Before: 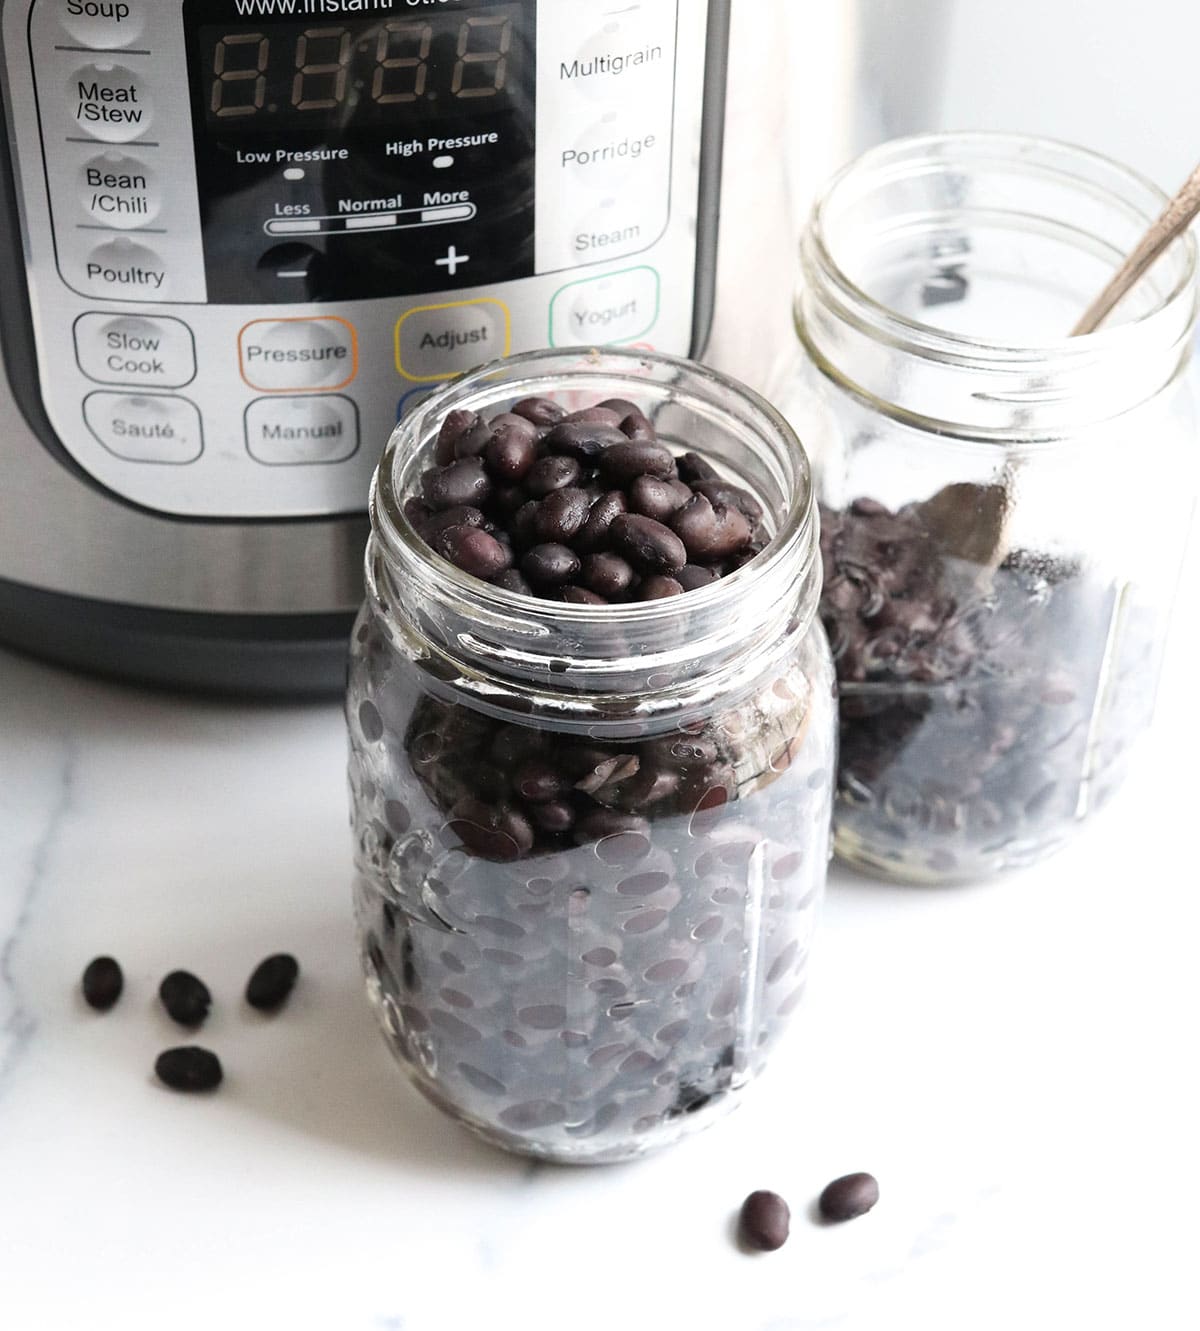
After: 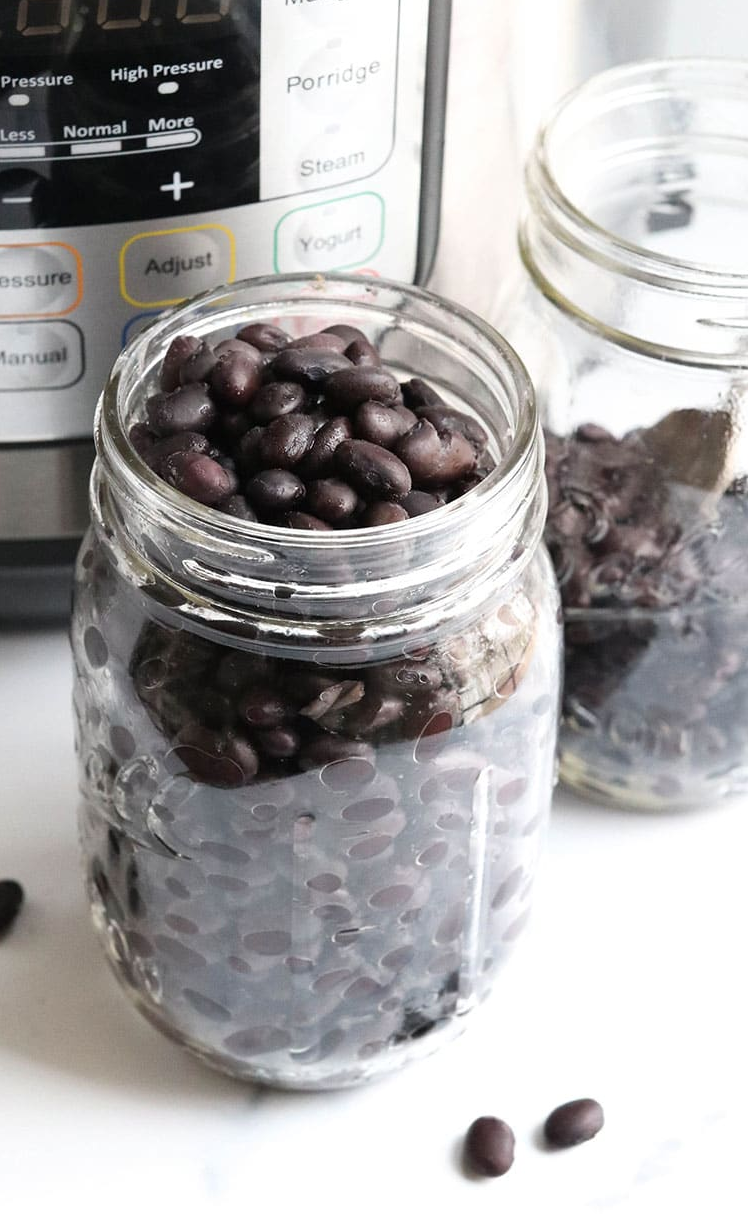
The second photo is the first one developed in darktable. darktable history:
crop and rotate: left 22.918%, top 5.629%, right 14.711%, bottom 2.247%
haze removal: strength 0.02, distance 0.25, compatibility mode true, adaptive false
